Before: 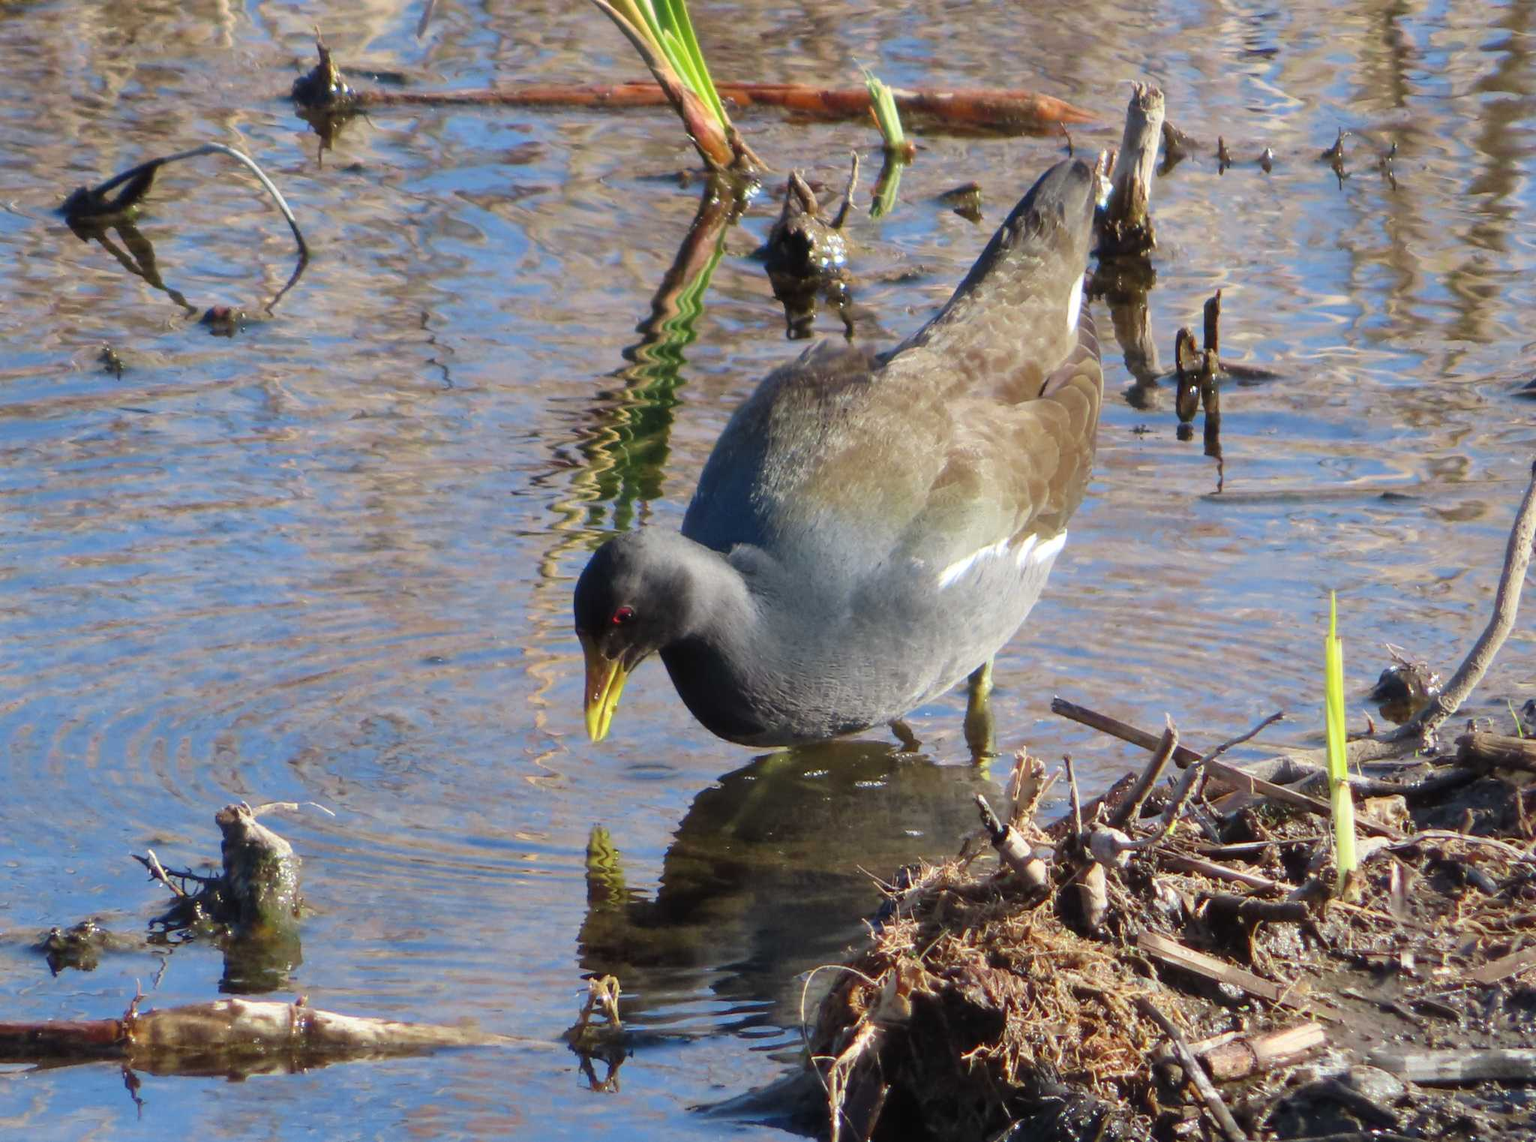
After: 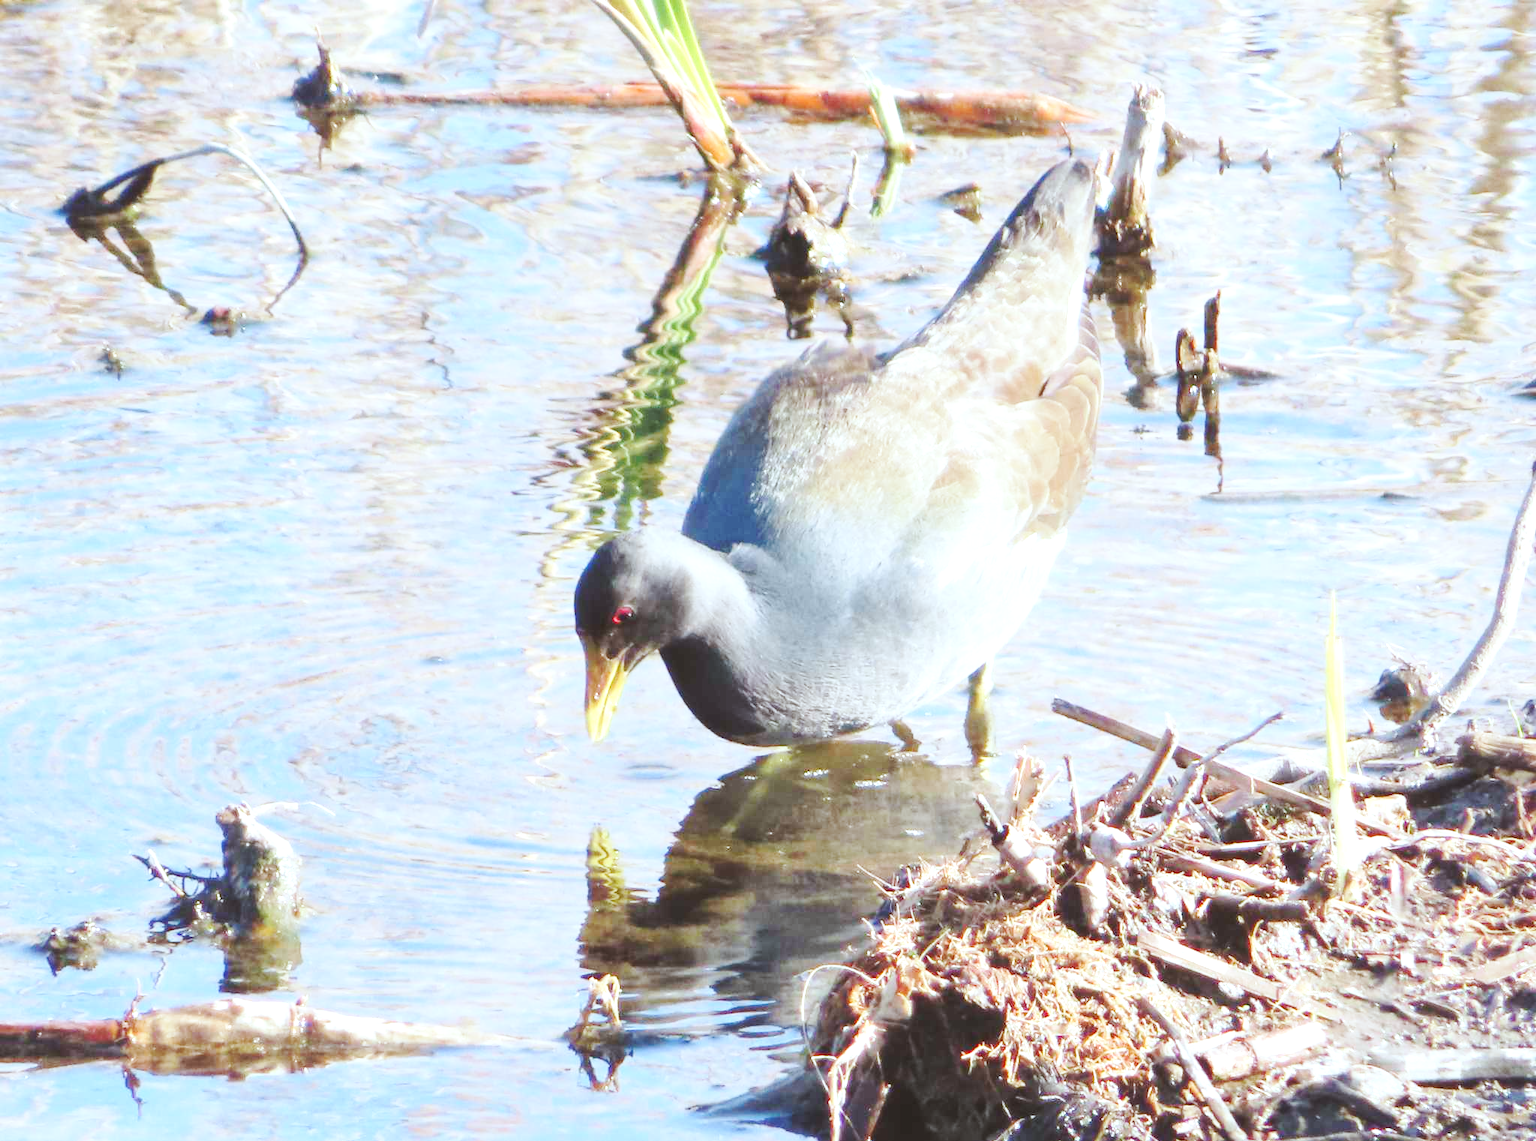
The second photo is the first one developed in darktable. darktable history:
base curve: curves: ch0 [(0, 0.007) (0.028, 0.063) (0.121, 0.311) (0.46, 0.743) (0.859, 0.957) (1, 1)], preserve colors none
color correction: highlights a* -3.28, highlights b* -6.24, shadows a* 3.1, shadows b* 5.19
exposure: black level correction 0, exposure 1.125 EV, compensate exposure bias true, compensate highlight preservation false
